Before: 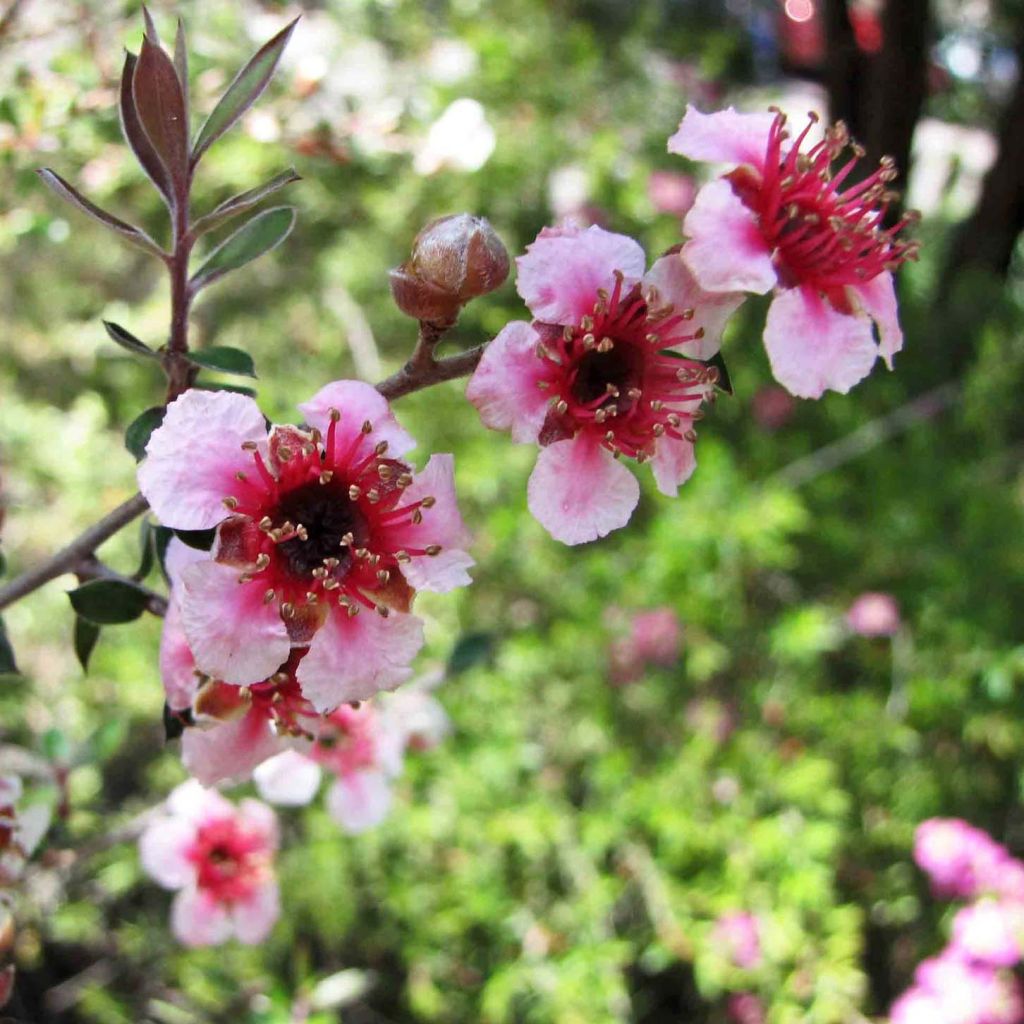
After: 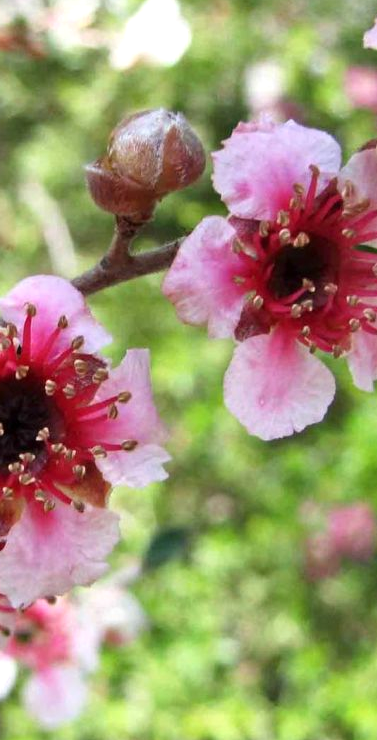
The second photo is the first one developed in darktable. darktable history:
crop and rotate: left 29.771%, top 10.272%, right 33.365%, bottom 17.412%
exposure: exposure 0.201 EV, compensate exposure bias true, compensate highlight preservation false
